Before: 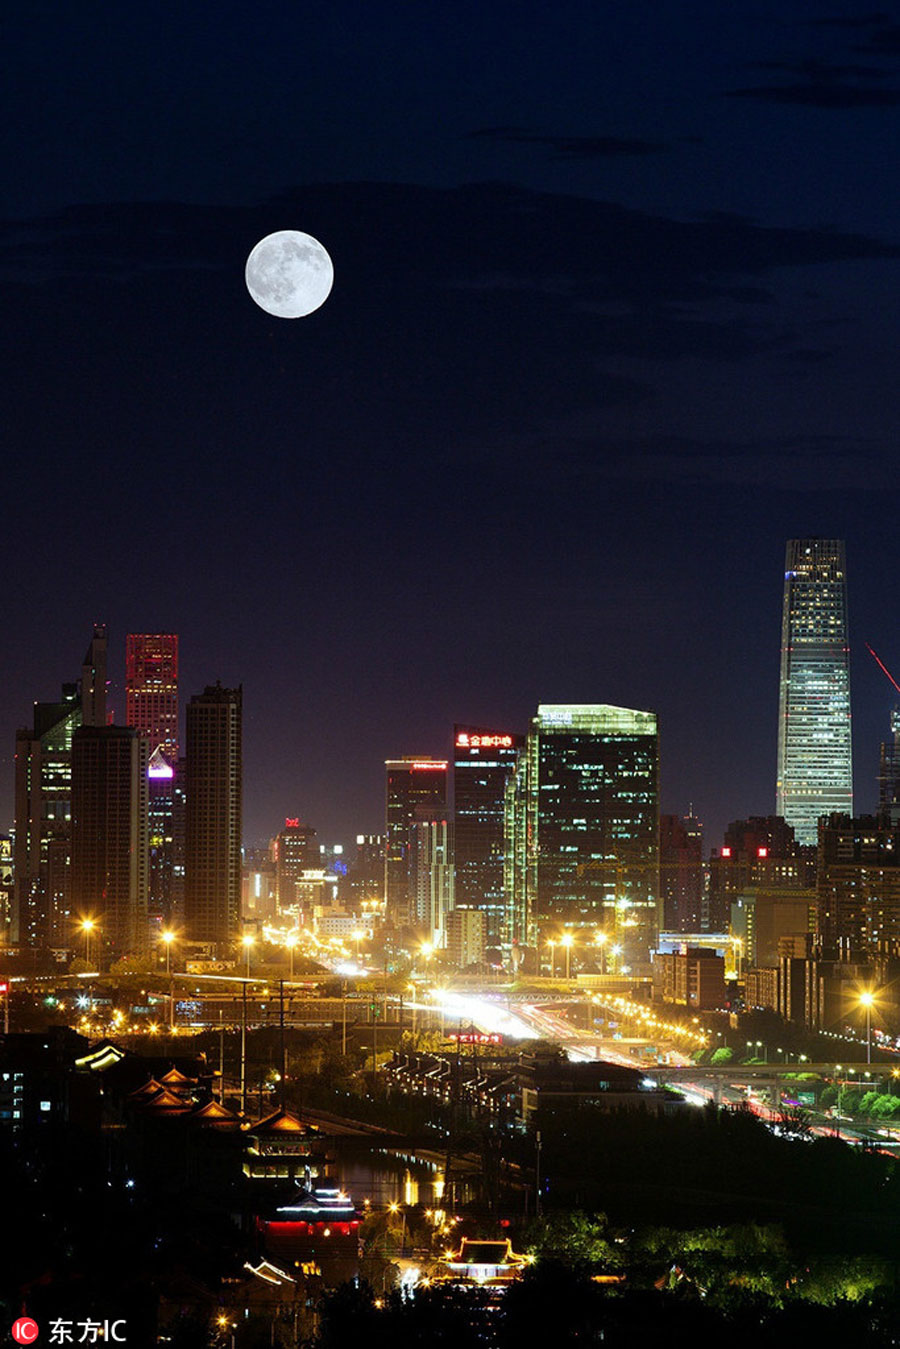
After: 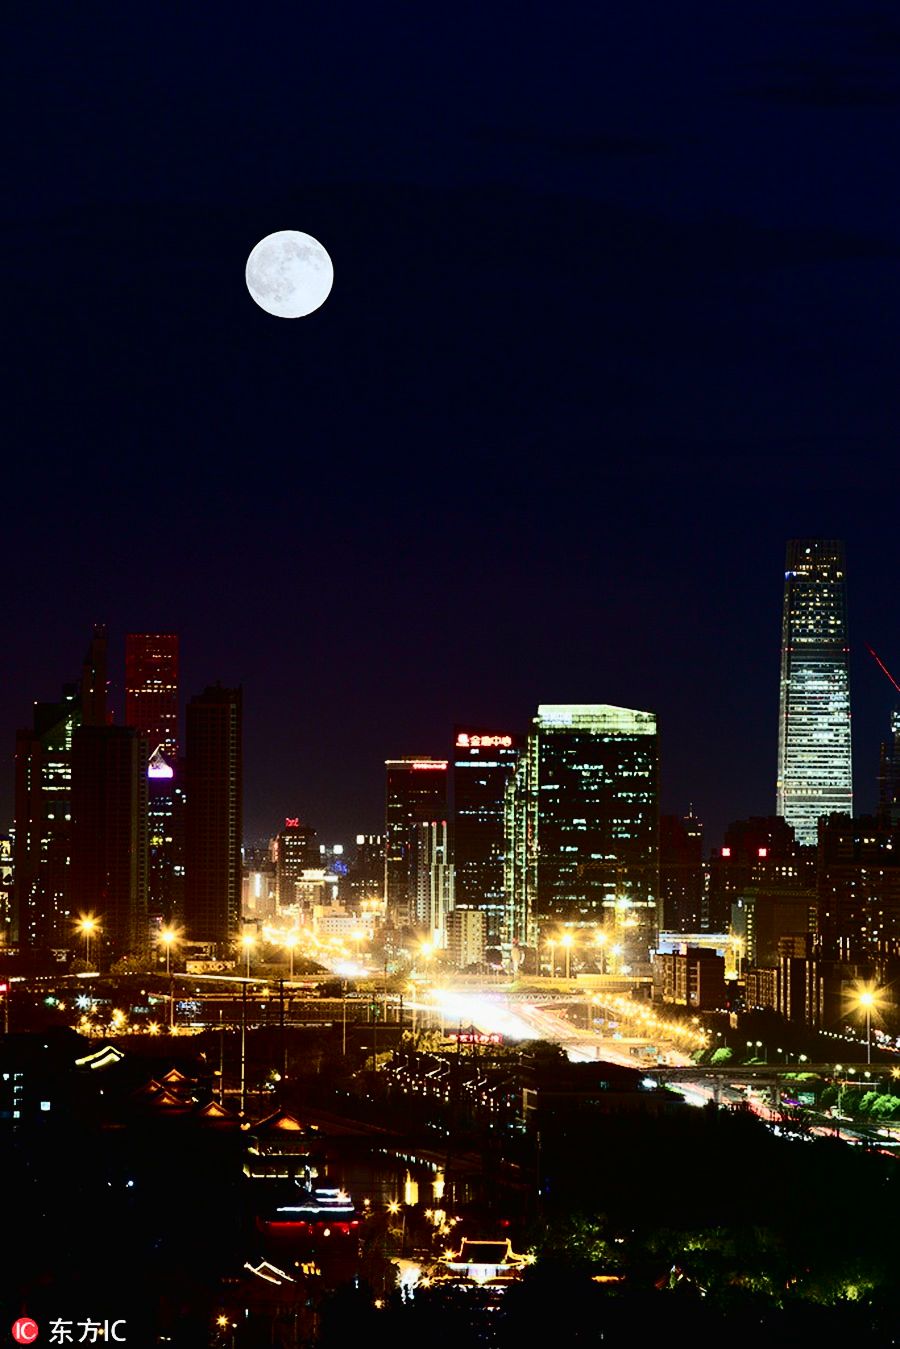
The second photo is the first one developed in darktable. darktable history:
tone curve: curves: ch0 [(0.016, 0.011) (0.21, 0.113) (0.515, 0.476) (0.78, 0.795) (1, 0.981)], color space Lab, independent channels
contrast brightness saturation: contrast 0.299
